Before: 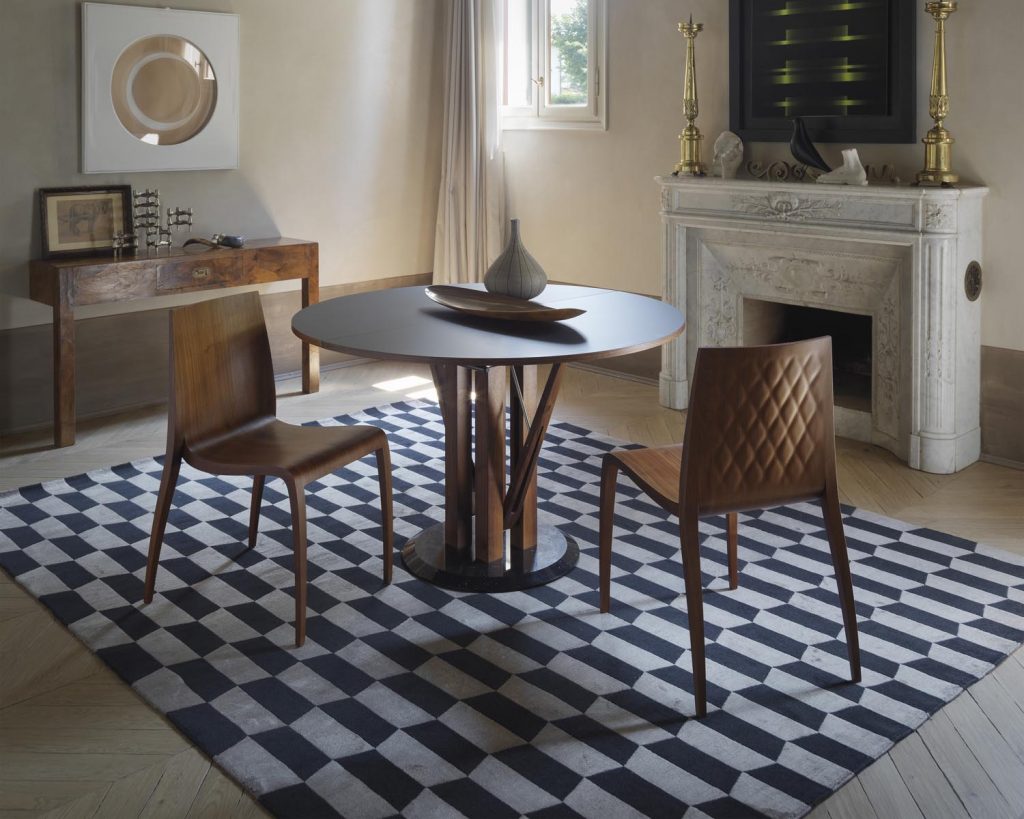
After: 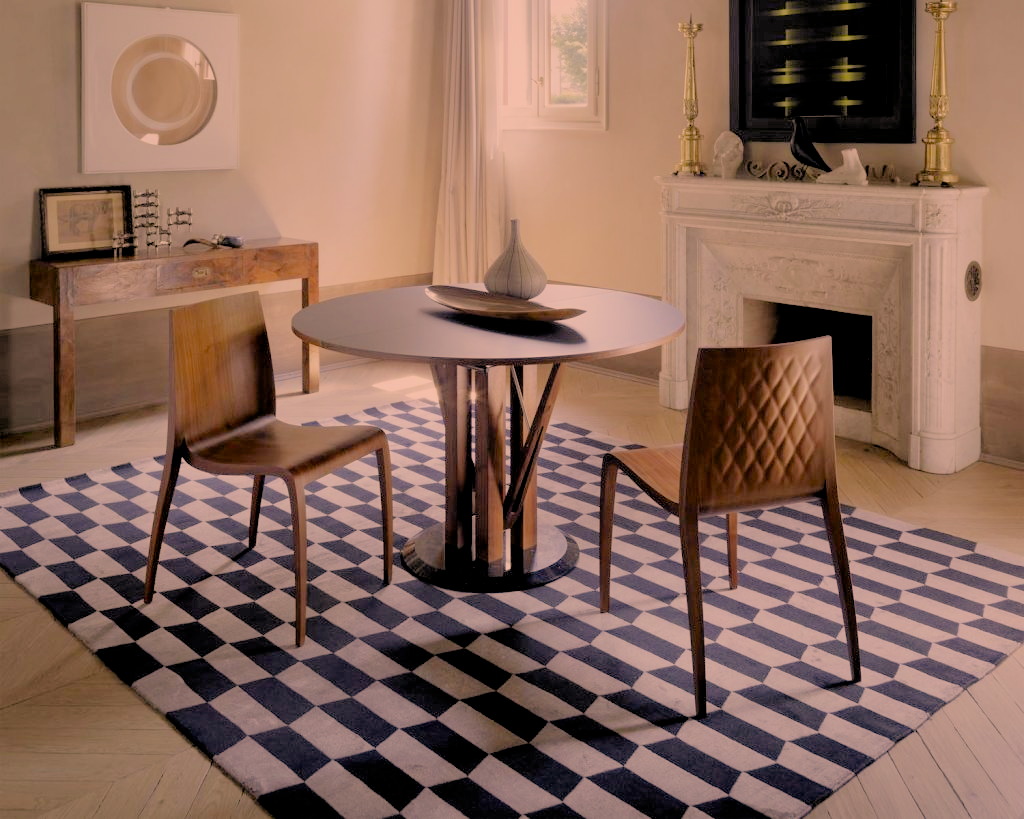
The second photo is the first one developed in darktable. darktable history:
exposure: black level correction 0.01, exposure 1 EV, compensate highlight preservation false
color correction: highlights a* 21.88, highlights b* 22.25
filmic rgb: black relative exposure -4.42 EV, white relative exposure 6.58 EV, hardness 1.85, contrast 0.5
